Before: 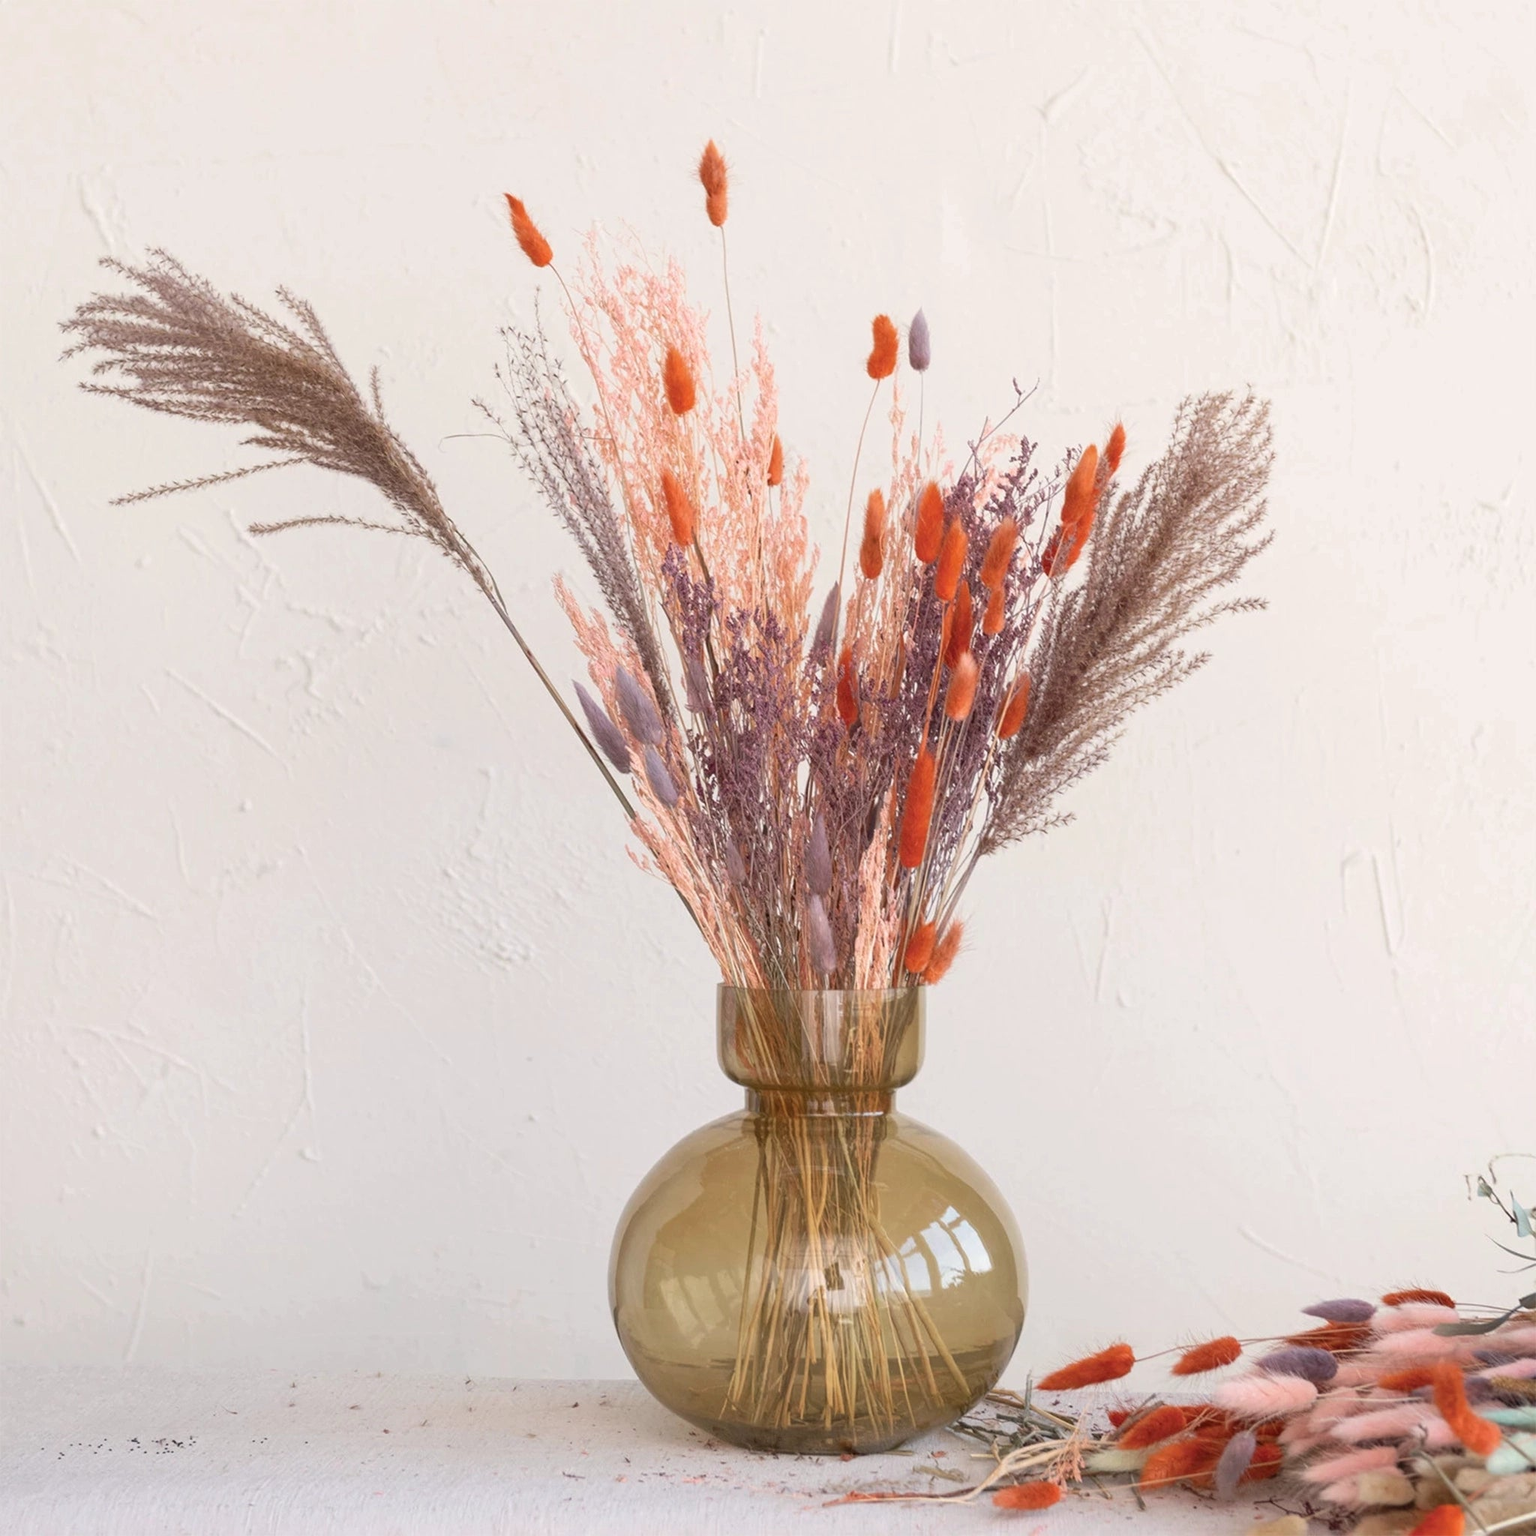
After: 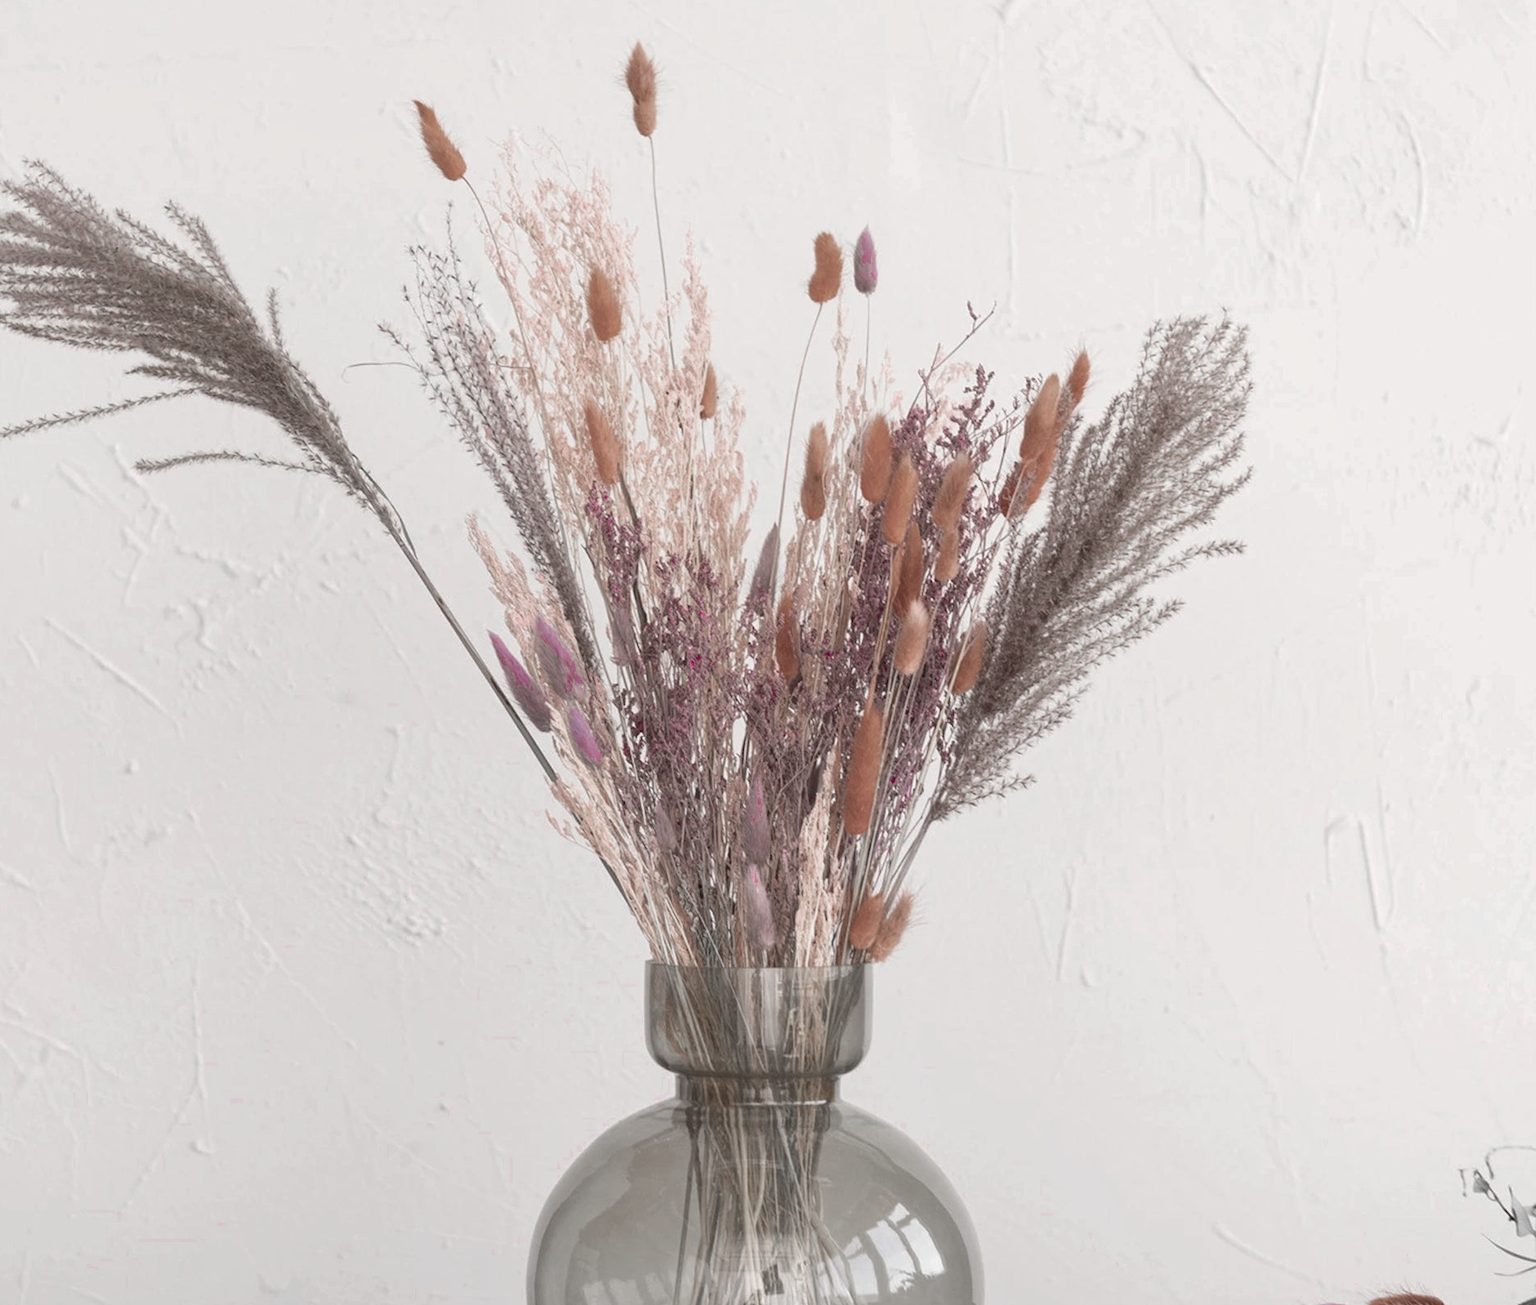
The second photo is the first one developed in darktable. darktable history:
crop: left 8.109%, top 6.619%, bottom 15.279%
shadows and highlights: shadows 24.76, highlights -24.26
color zones: curves: ch0 [(0, 0.278) (0.143, 0.5) (0.286, 0.5) (0.429, 0.5) (0.571, 0.5) (0.714, 0.5) (0.857, 0.5) (1, 0.5)]; ch1 [(0, 1) (0.143, 0.165) (0.286, 0) (0.429, 0) (0.571, 0) (0.714, 0) (0.857, 0.5) (1, 0.5)]; ch2 [(0, 0.508) (0.143, 0.5) (0.286, 0.5) (0.429, 0.5) (0.571, 0.5) (0.714, 0.5) (0.857, 0.5) (1, 0.5)]
